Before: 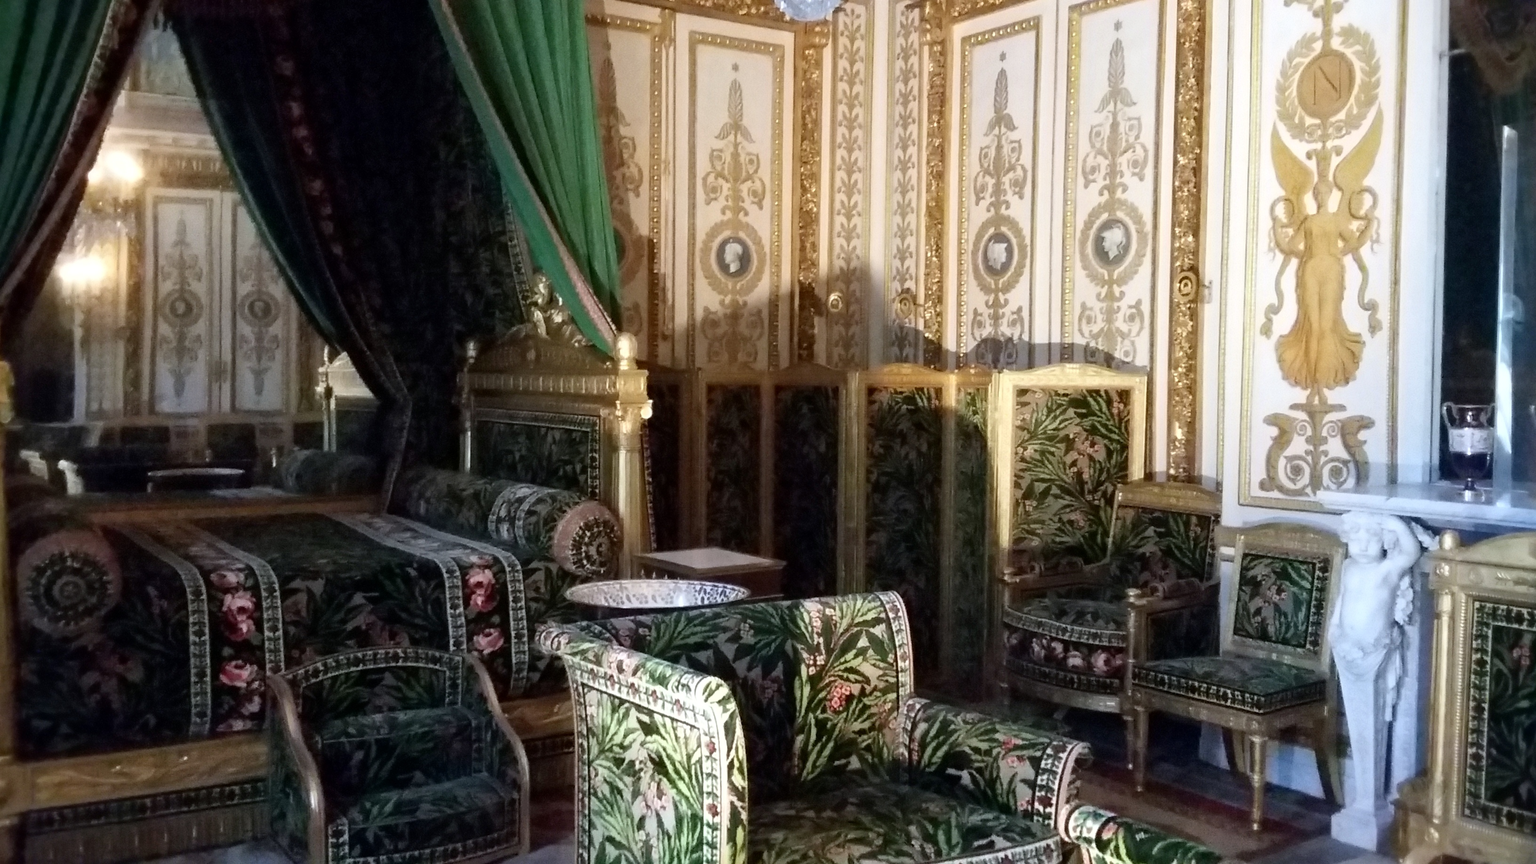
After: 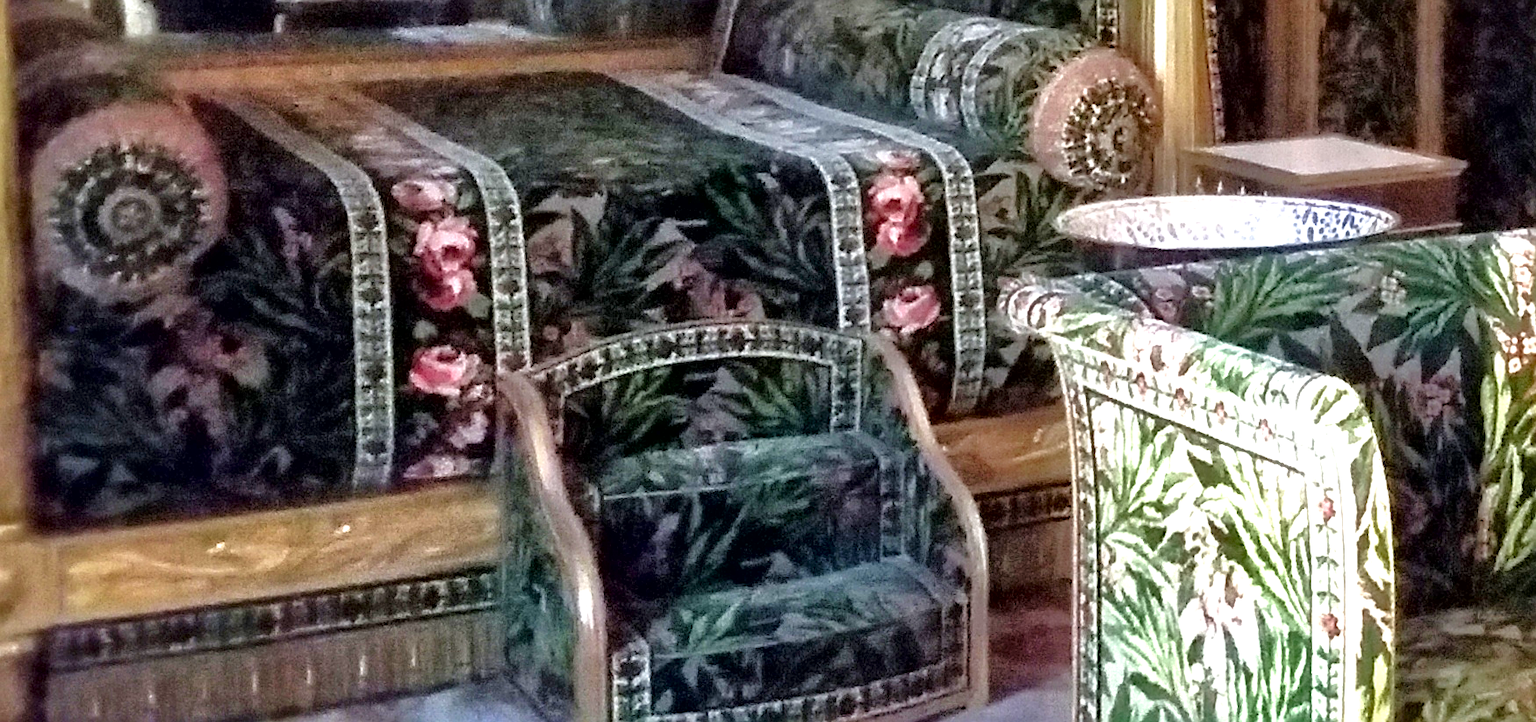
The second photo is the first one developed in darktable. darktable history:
crop and rotate: top 55.05%, right 46.374%, bottom 0.112%
tone equalizer: -7 EV 0.148 EV, -6 EV 0.63 EV, -5 EV 1.19 EV, -4 EV 1.34 EV, -3 EV 1.14 EV, -2 EV 0.6 EV, -1 EV 0.147 EV
local contrast: mode bilateral grid, contrast 19, coarseness 51, detail 132%, midtone range 0.2
velvia: strength 10.19%
exposure: exposure 1.159 EV, compensate highlight preservation false
sharpen: on, module defaults
